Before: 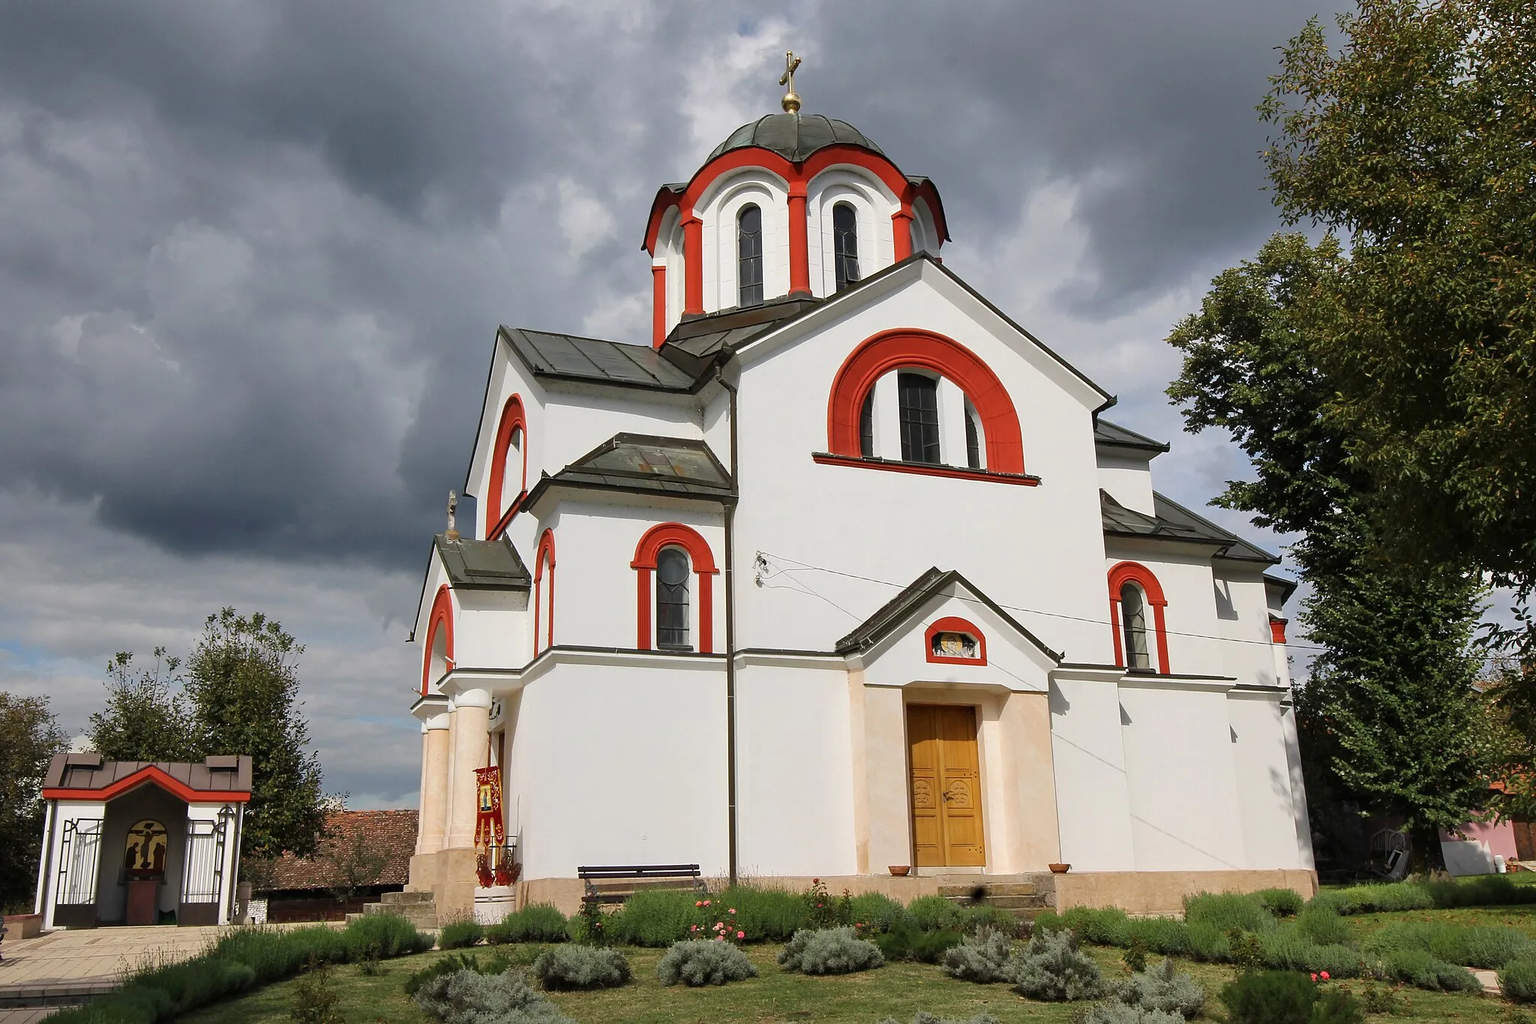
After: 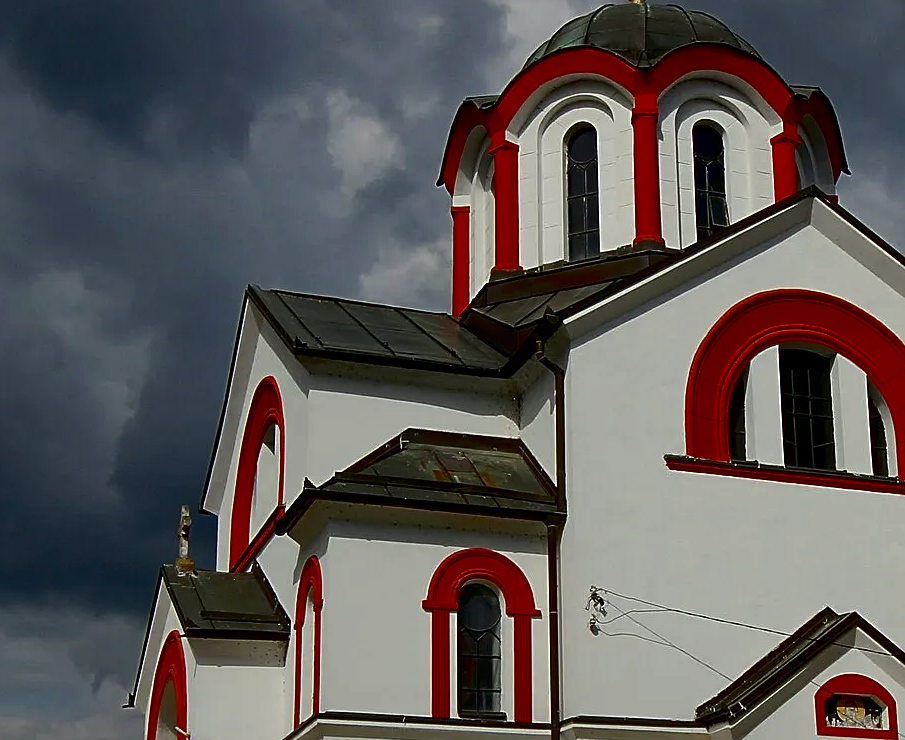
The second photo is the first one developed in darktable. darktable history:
contrast brightness saturation: contrast 0.125, brightness -0.234, saturation 0.138
color correction: highlights a* -2.7, highlights b* 2.3
sharpen: on, module defaults
crop: left 20.449%, top 10.905%, right 35.35%, bottom 34.814%
haze removal: compatibility mode true, adaptive false
exposure: black level correction 0.011, exposure -0.481 EV, compensate highlight preservation false
